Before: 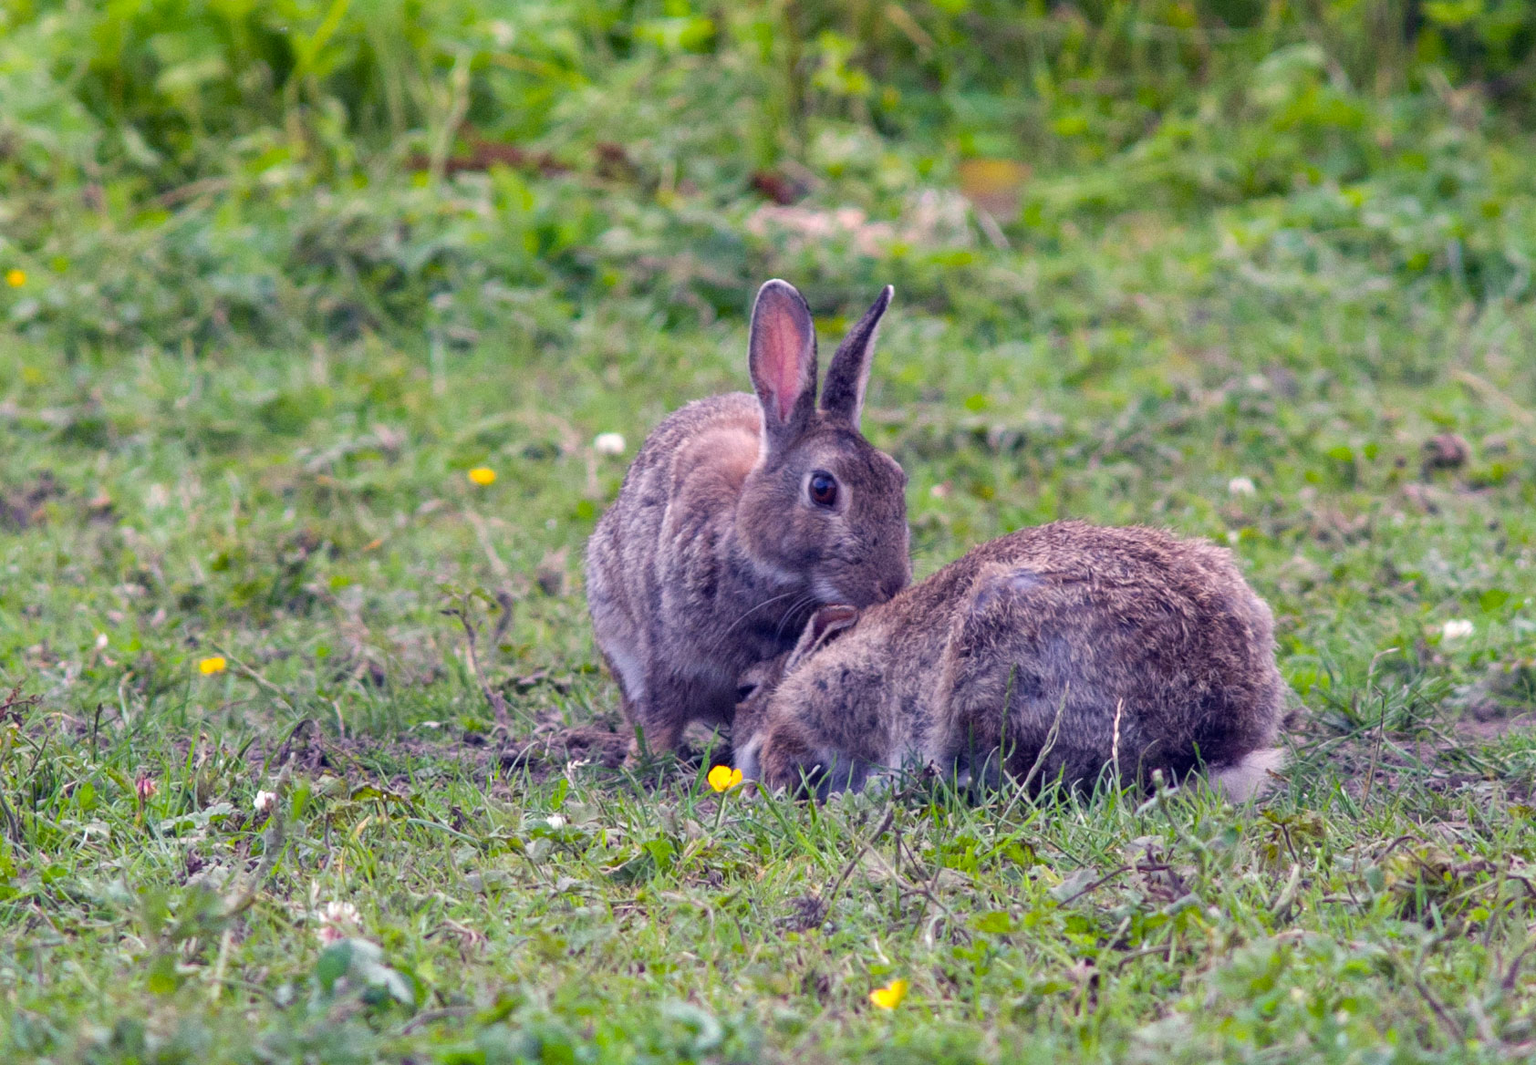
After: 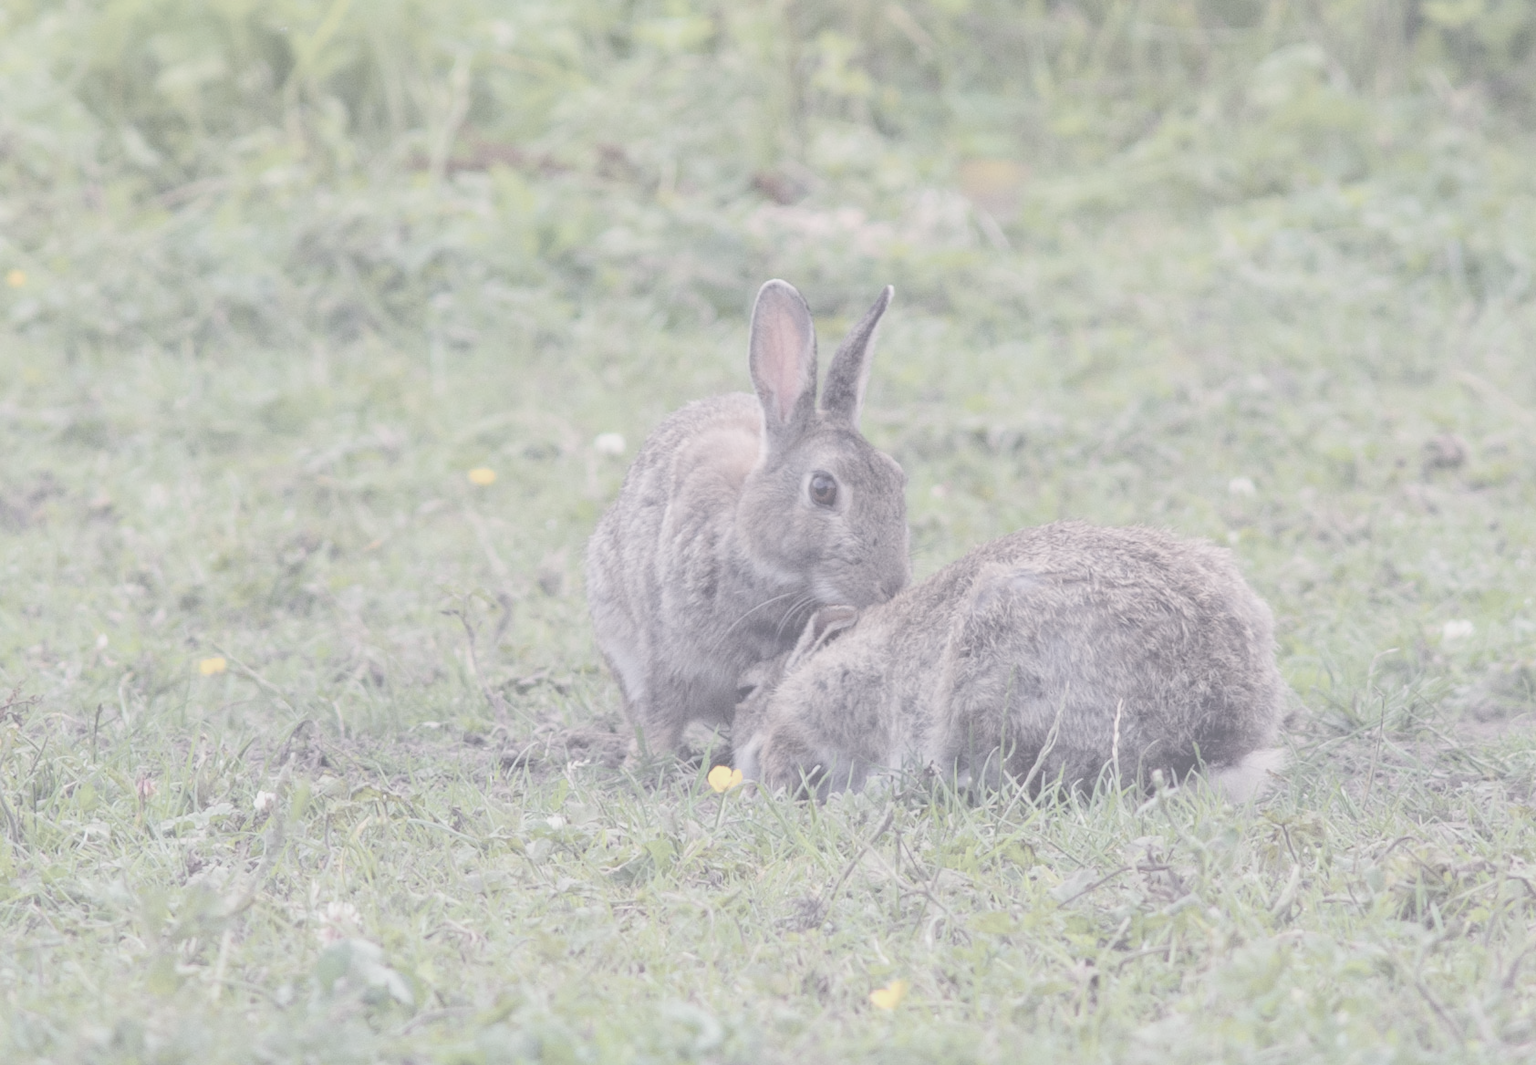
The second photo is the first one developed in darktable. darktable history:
color balance: mode lift, gamma, gain (sRGB)
contrast brightness saturation: contrast -0.32, brightness 0.75, saturation -0.78
